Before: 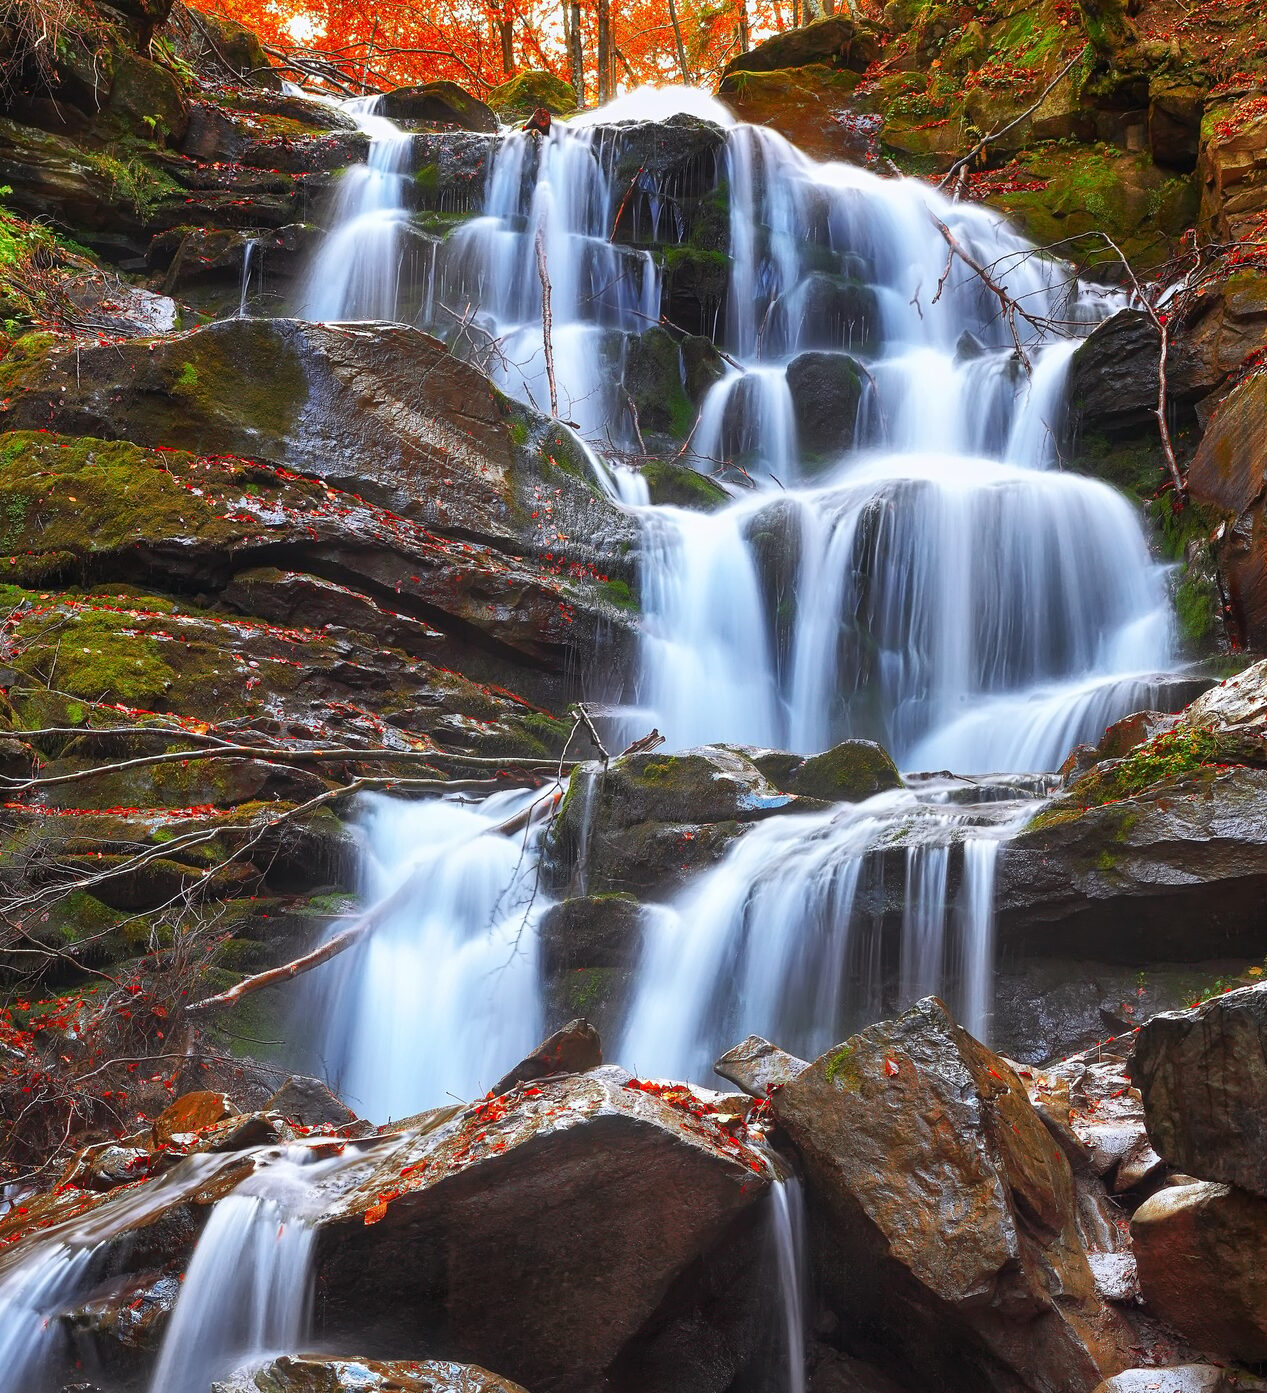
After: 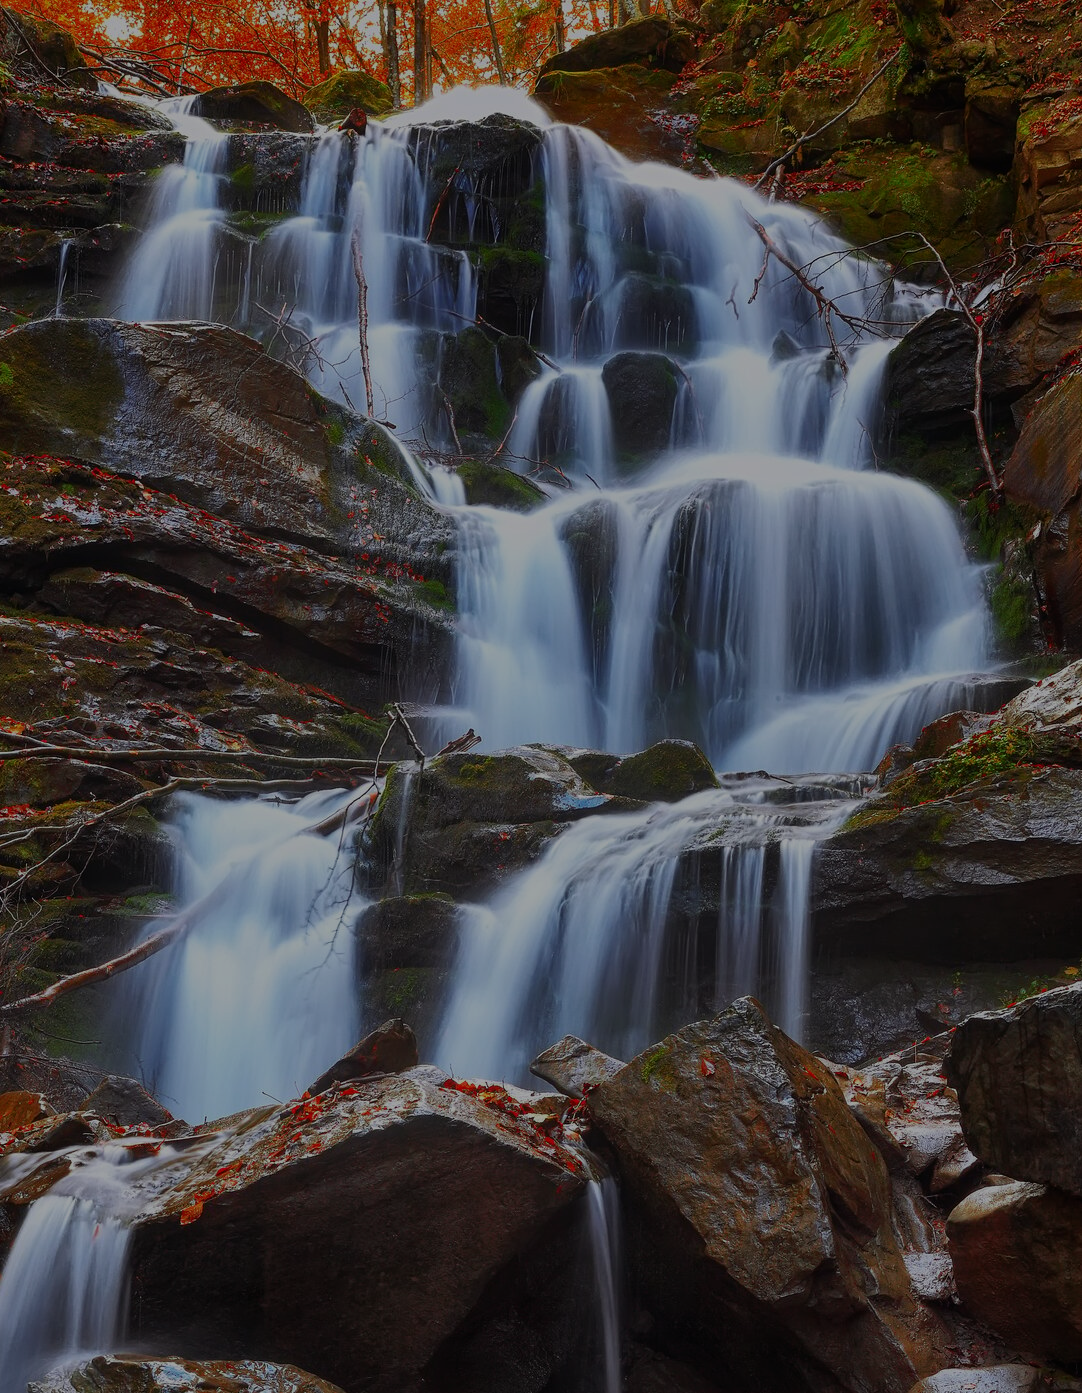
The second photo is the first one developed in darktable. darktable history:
crop and rotate: left 14.584%
exposure: exposure -1.468 EV, compensate highlight preservation false
